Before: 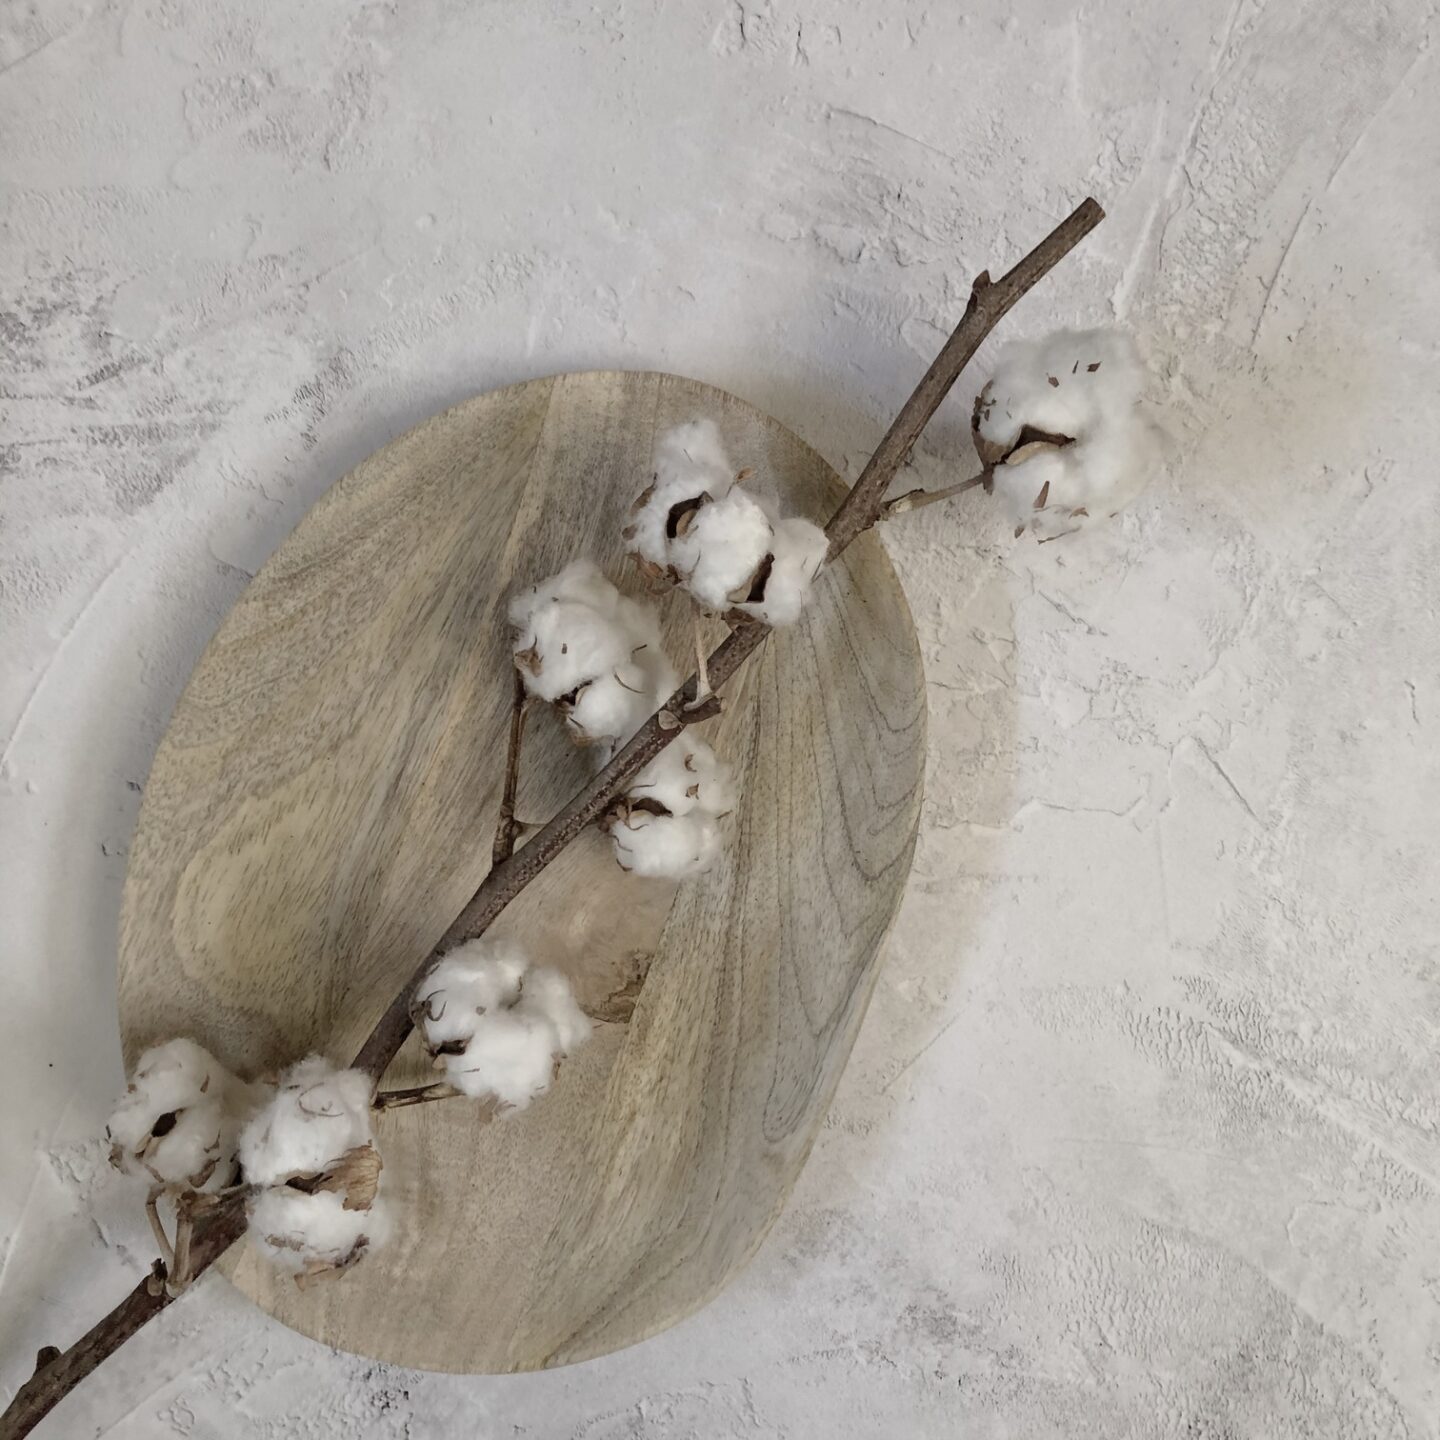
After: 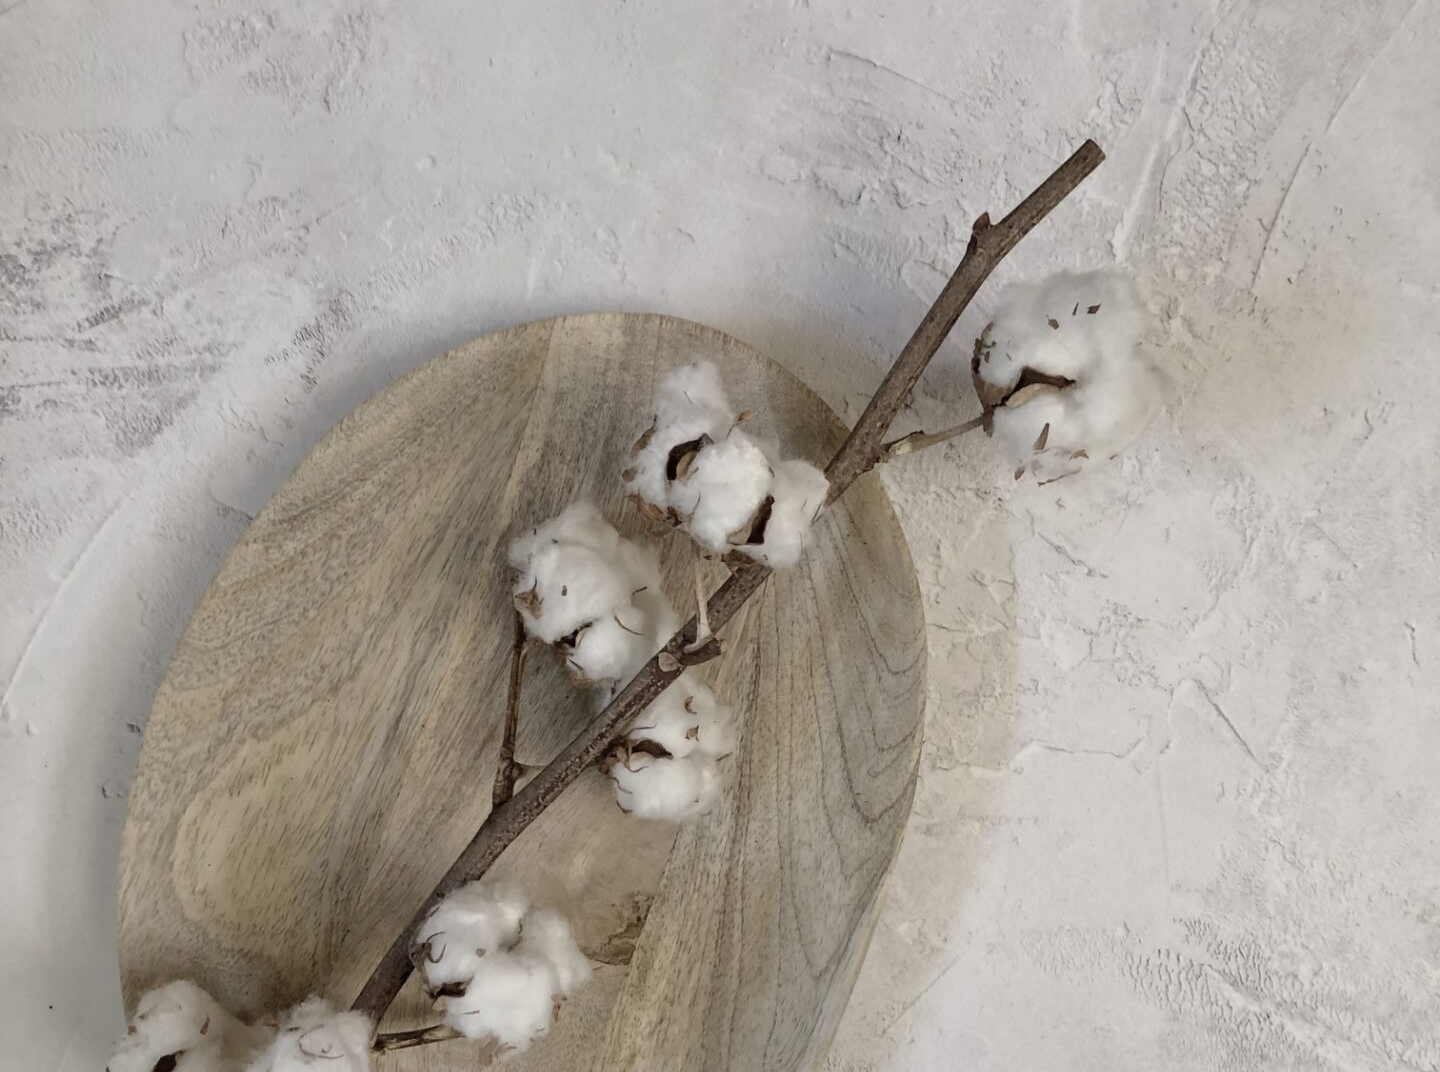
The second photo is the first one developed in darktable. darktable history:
crop: top 4.061%, bottom 21.429%
